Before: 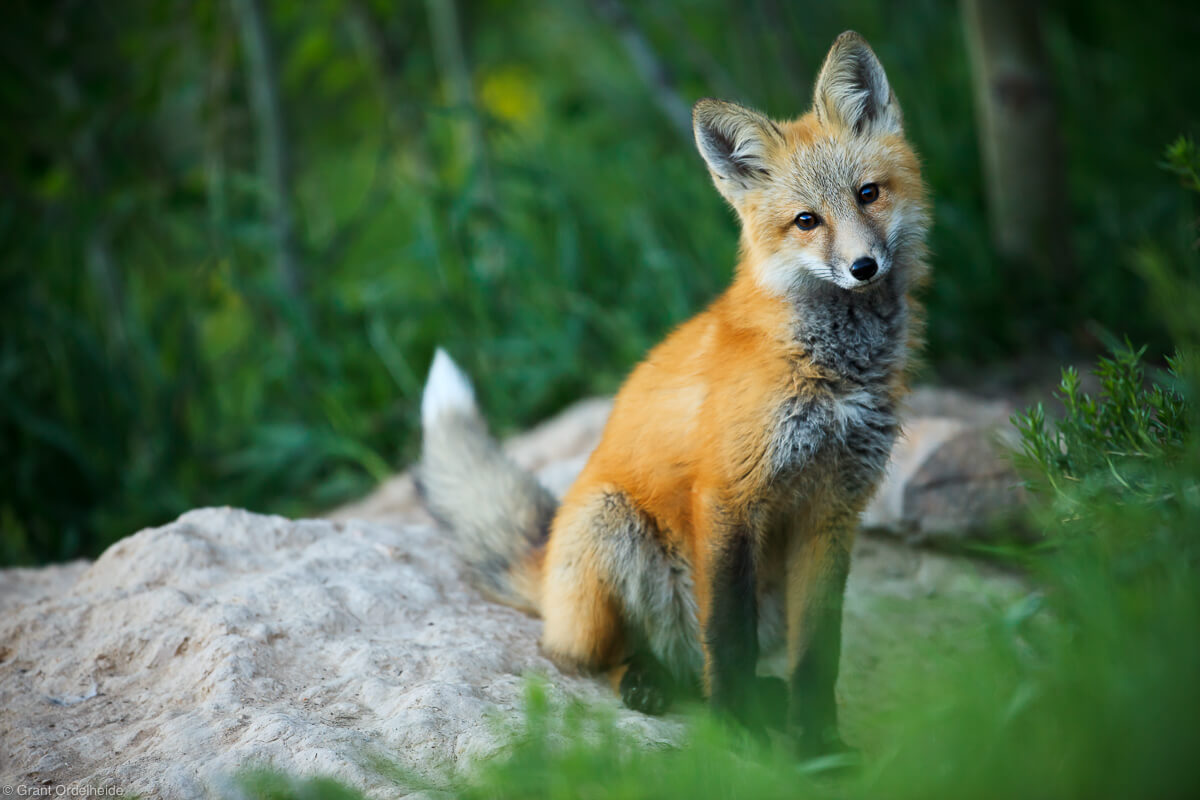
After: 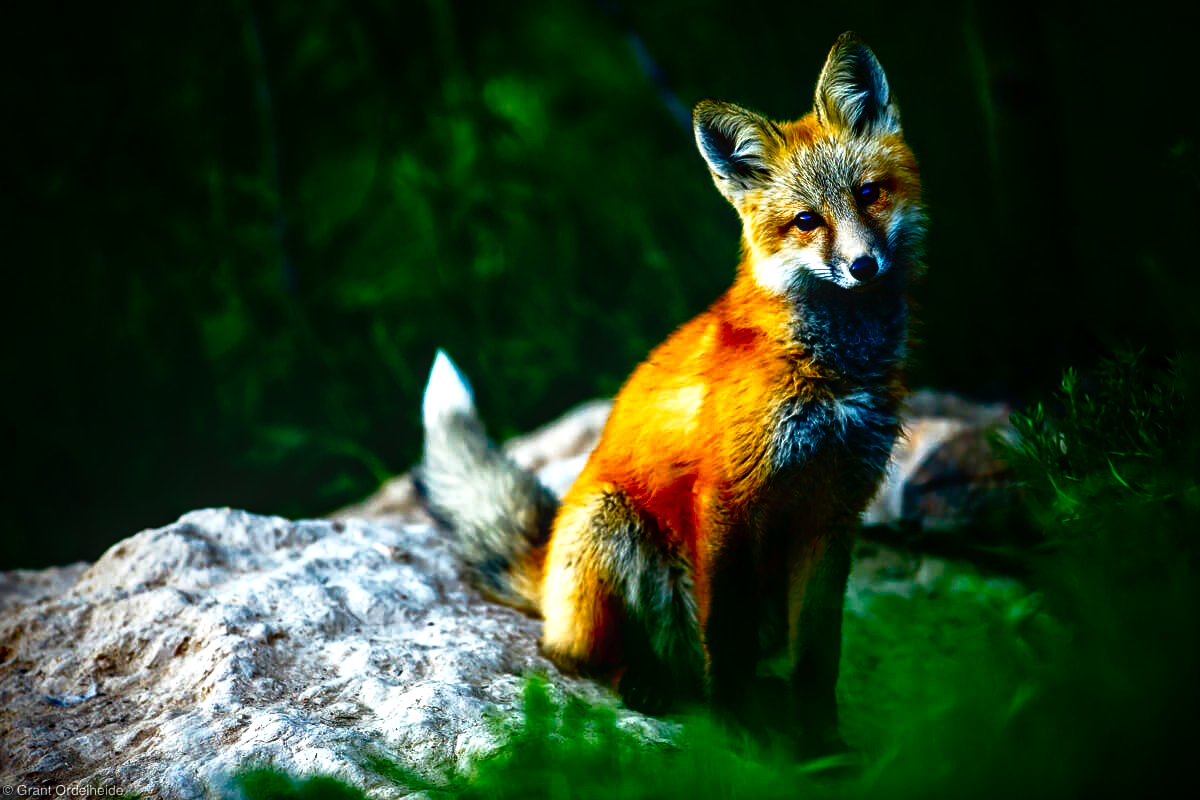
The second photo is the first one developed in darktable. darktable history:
local contrast: on, module defaults
contrast brightness saturation: brightness -0.995, saturation 0.995
exposure: black level correction 0, exposure 0.683 EV, compensate highlight preservation false
tone curve: curves: ch0 [(0, 0) (0.003, 0.005) (0.011, 0.008) (0.025, 0.014) (0.044, 0.021) (0.069, 0.027) (0.1, 0.041) (0.136, 0.083) (0.177, 0.138) (0.224, 0.197) (0.277, 0.259) (0.335, 0.331) (0.399, 0.399) (0.468, 0.476) (0.543, 0.547) (0.623, 0.635) (0.709, 0.753) (0.801, 0.847) (0.898, 0.94) (1, 1)], preserve colors none
